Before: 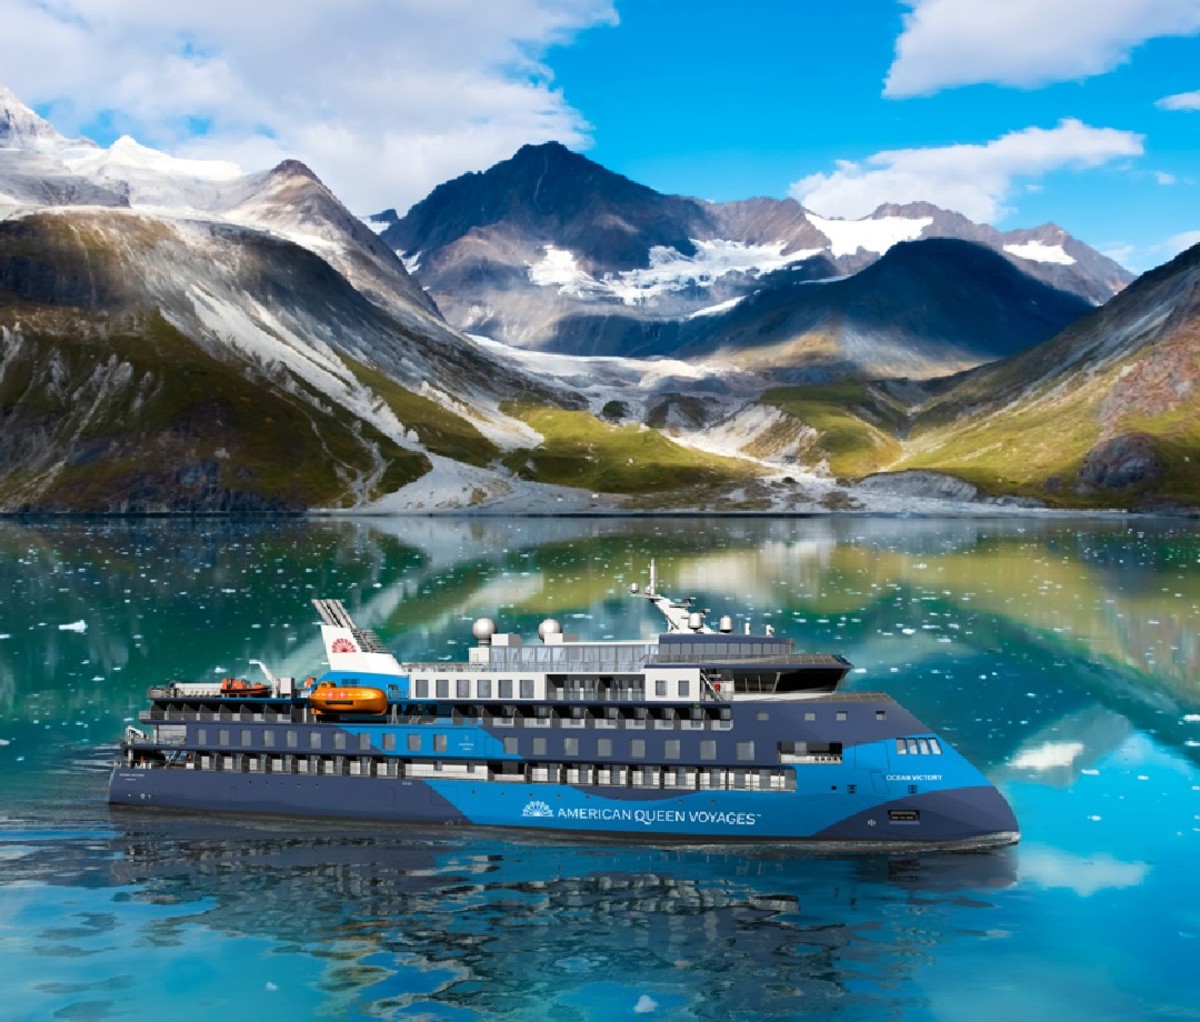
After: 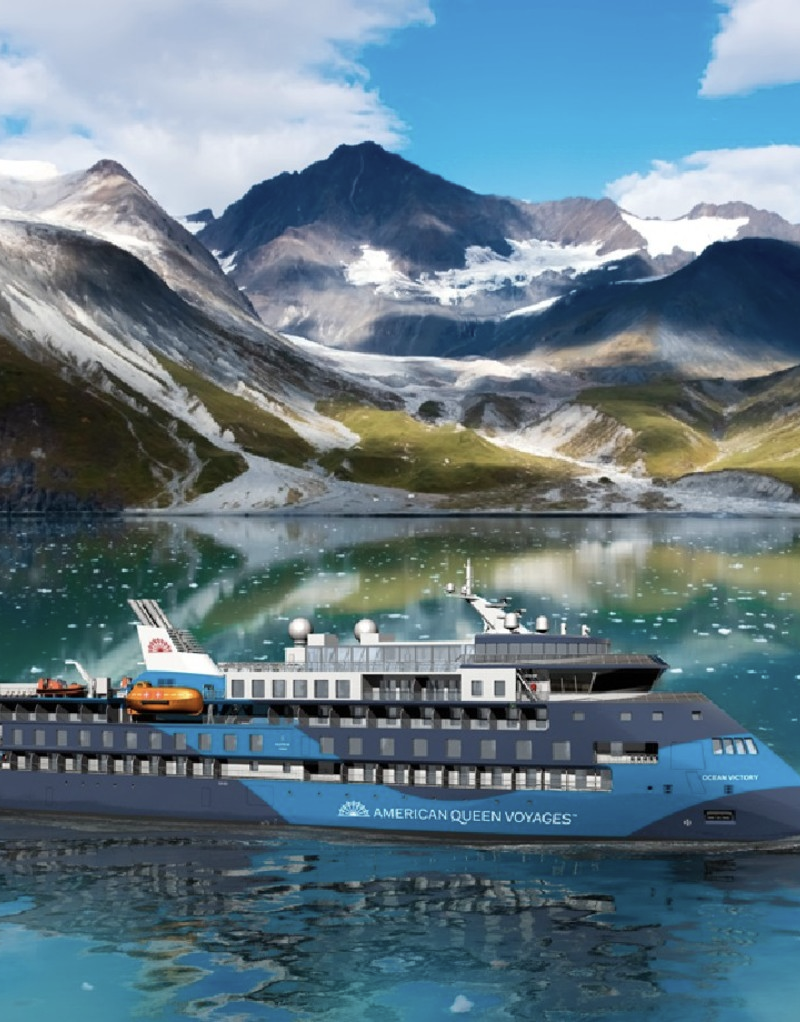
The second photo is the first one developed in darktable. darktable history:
crop and rotate: left 15.413%, right 17.838%
color correction: highlights b* -0.03, saturation 0.776
